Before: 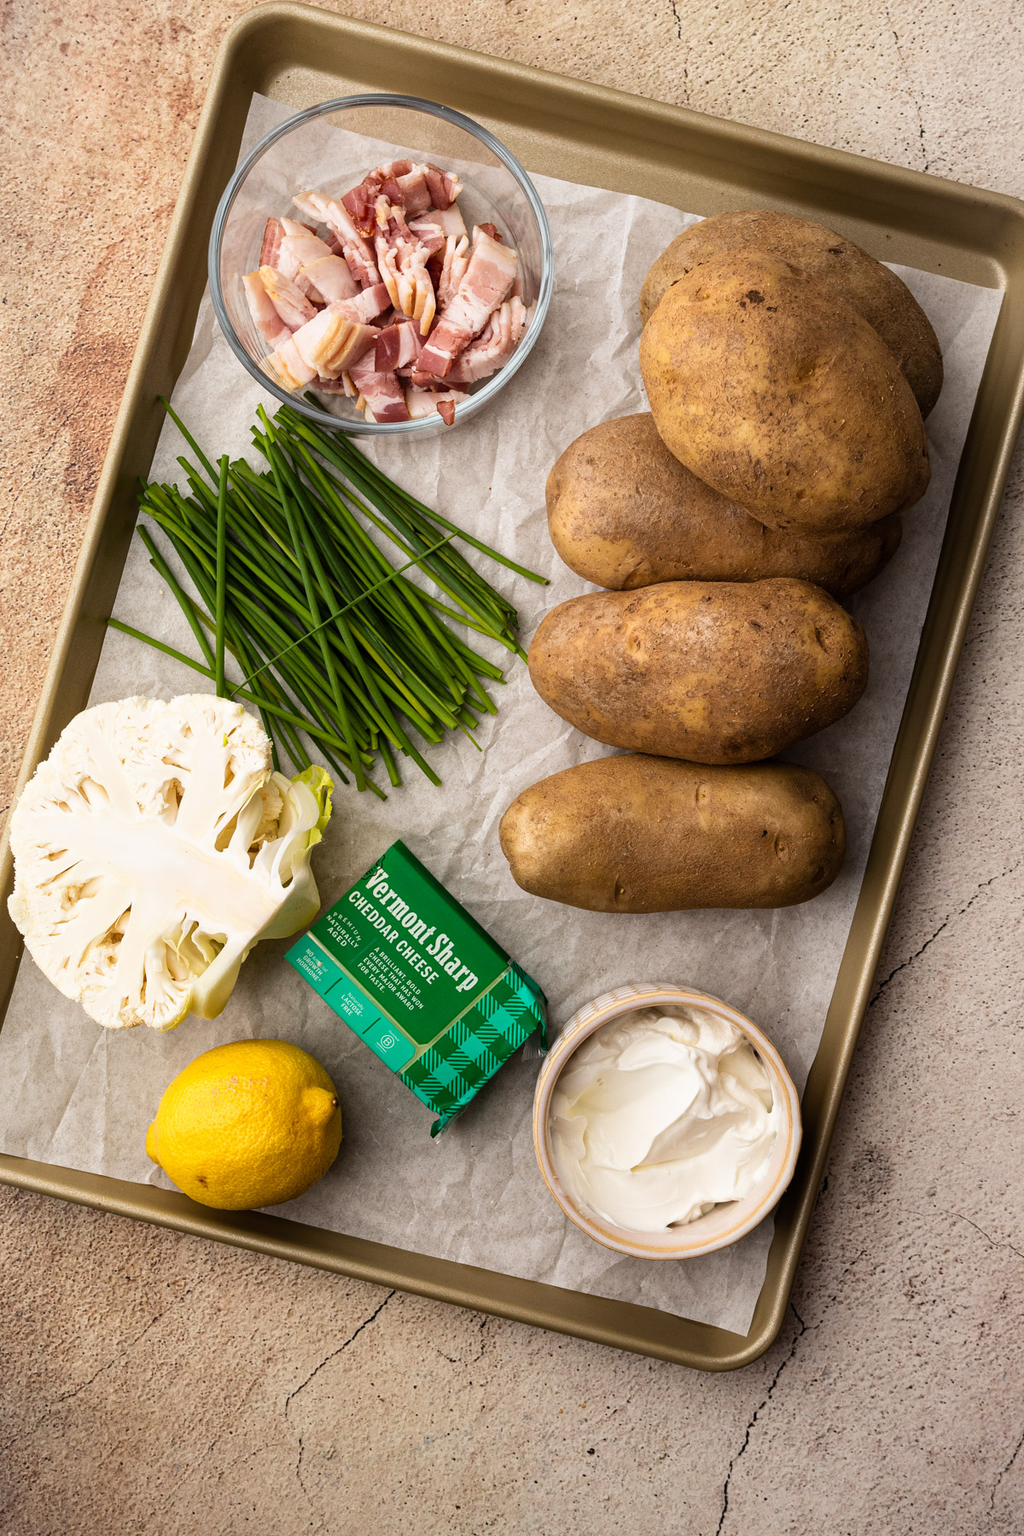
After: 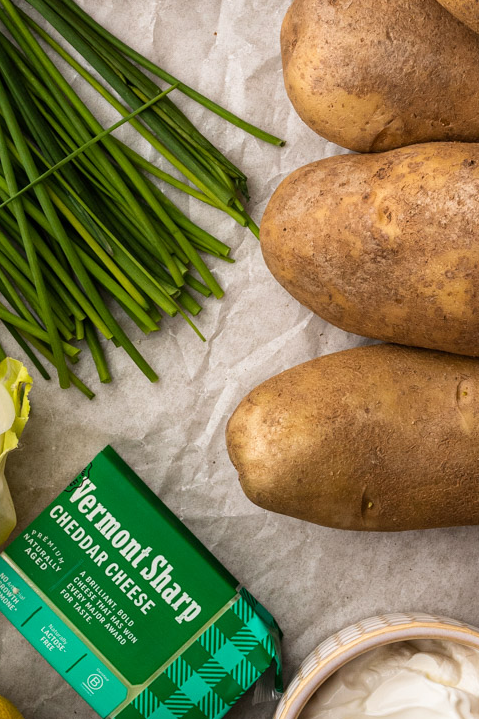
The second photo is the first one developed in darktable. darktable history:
crop: left 30%, top 30%, right 30%, bottom 30%
tone equalizer: on, module defaults
